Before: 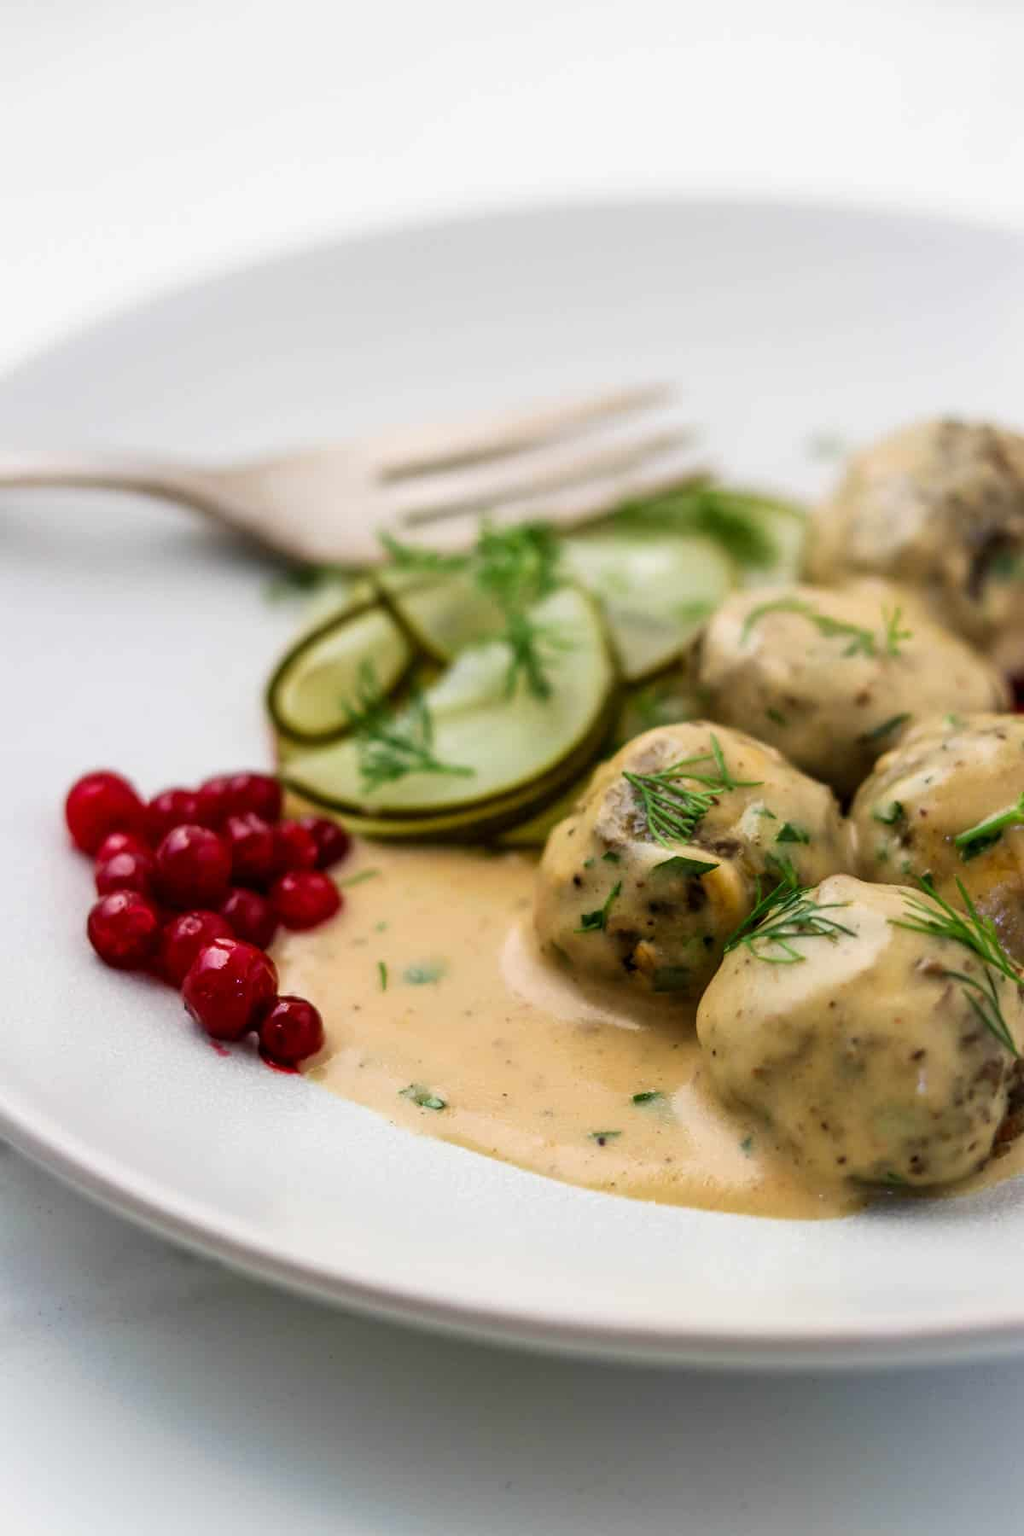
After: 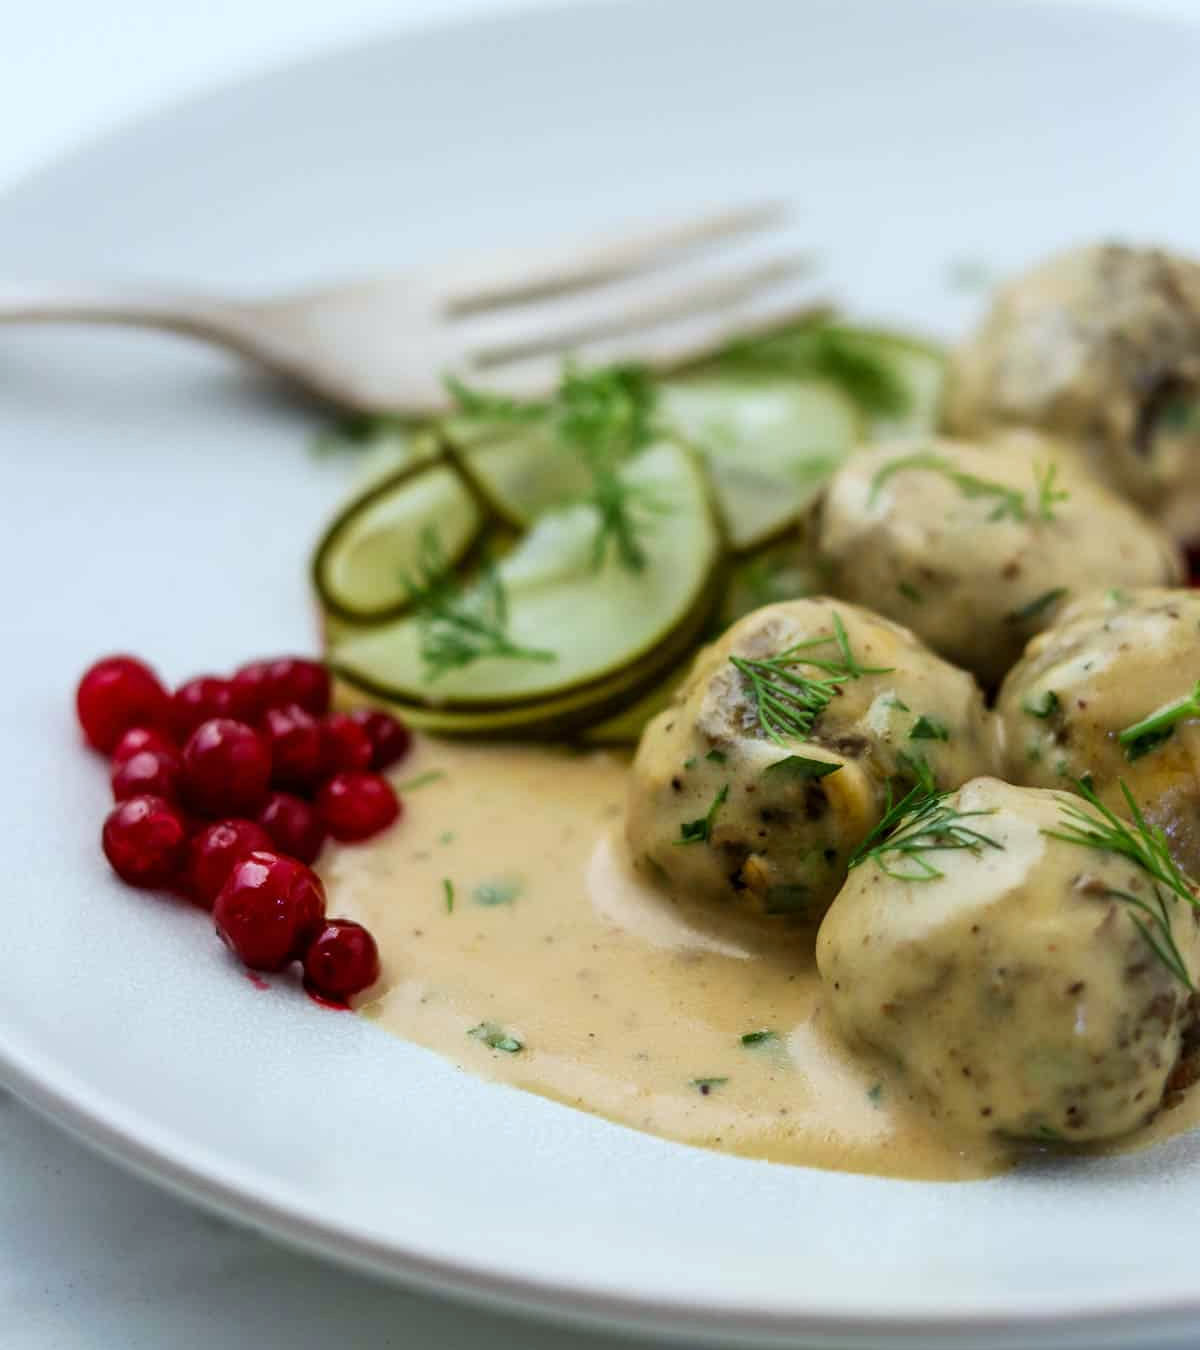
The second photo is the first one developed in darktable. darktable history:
white balance: red 0.925, blue 1.046
crop: top 13.819%, bottom 11.169%
